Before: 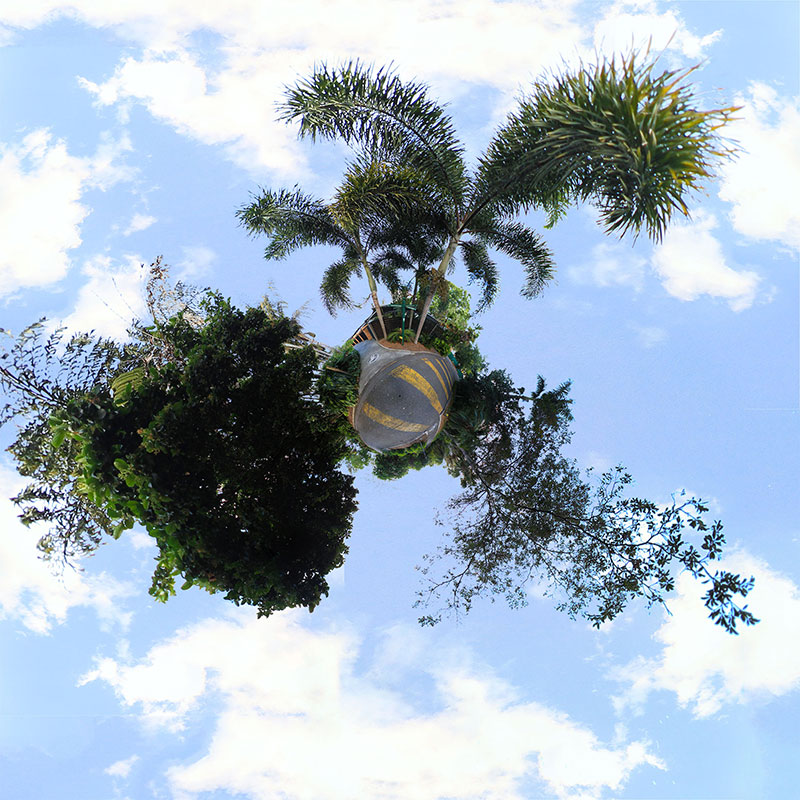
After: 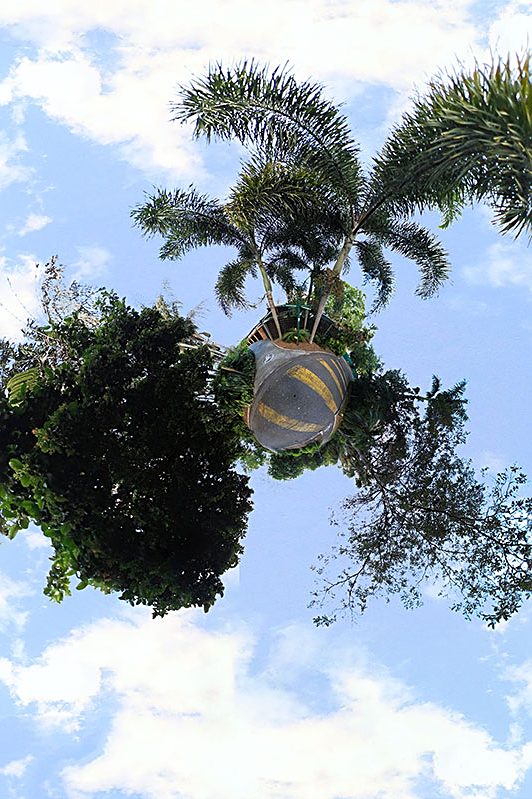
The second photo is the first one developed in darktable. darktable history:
sharpen: on, module defaults
crop and rotate: left 13.339%, right 20.045%
